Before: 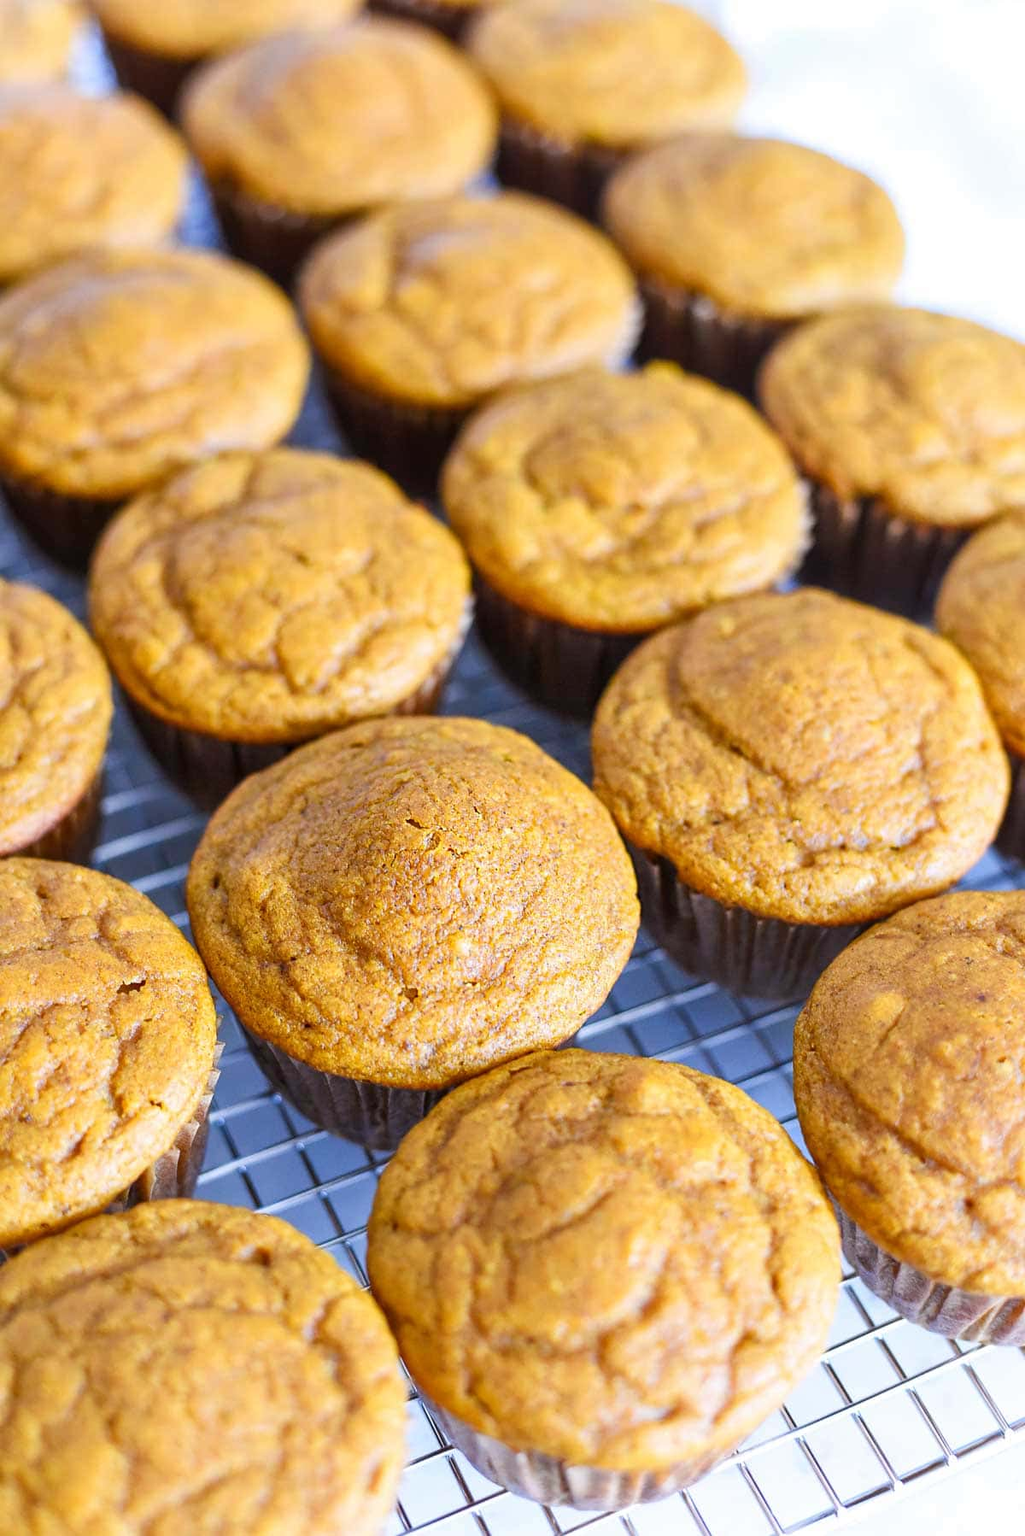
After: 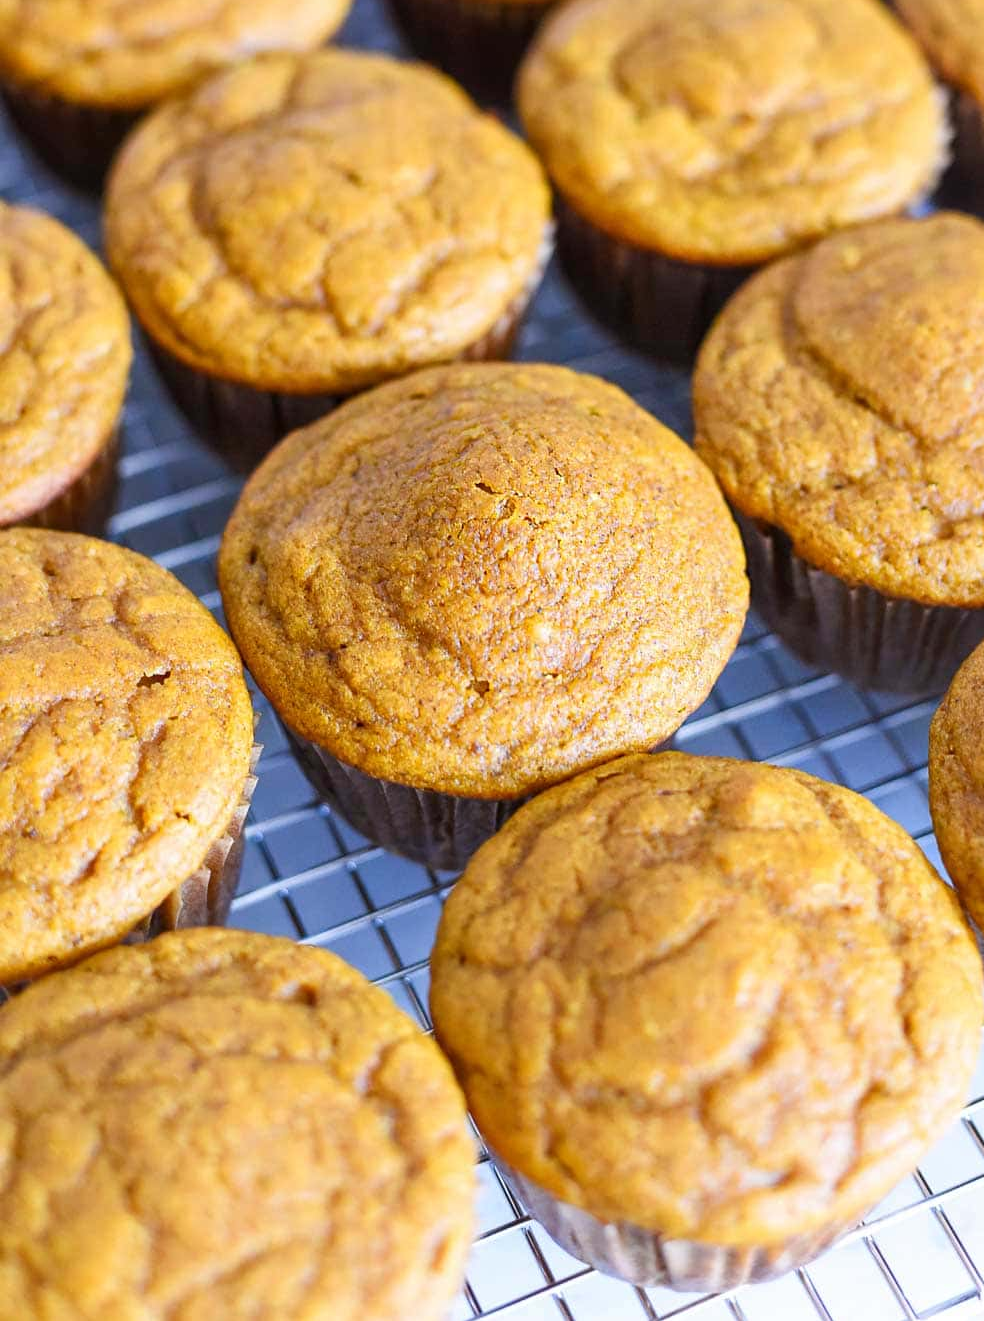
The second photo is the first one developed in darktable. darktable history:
crop: top 26.519%, right 17.951%
